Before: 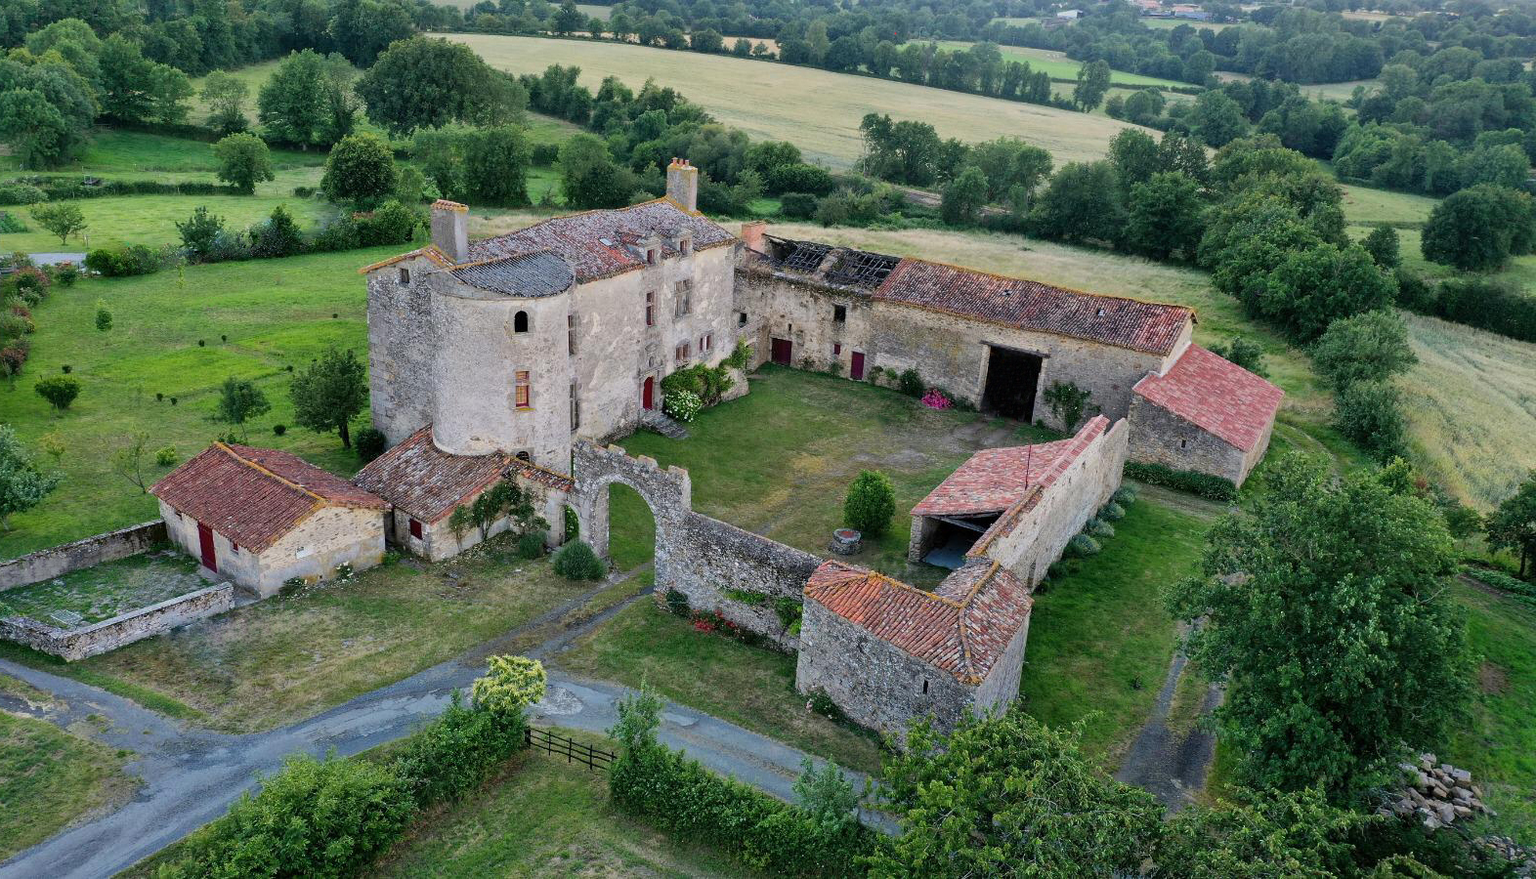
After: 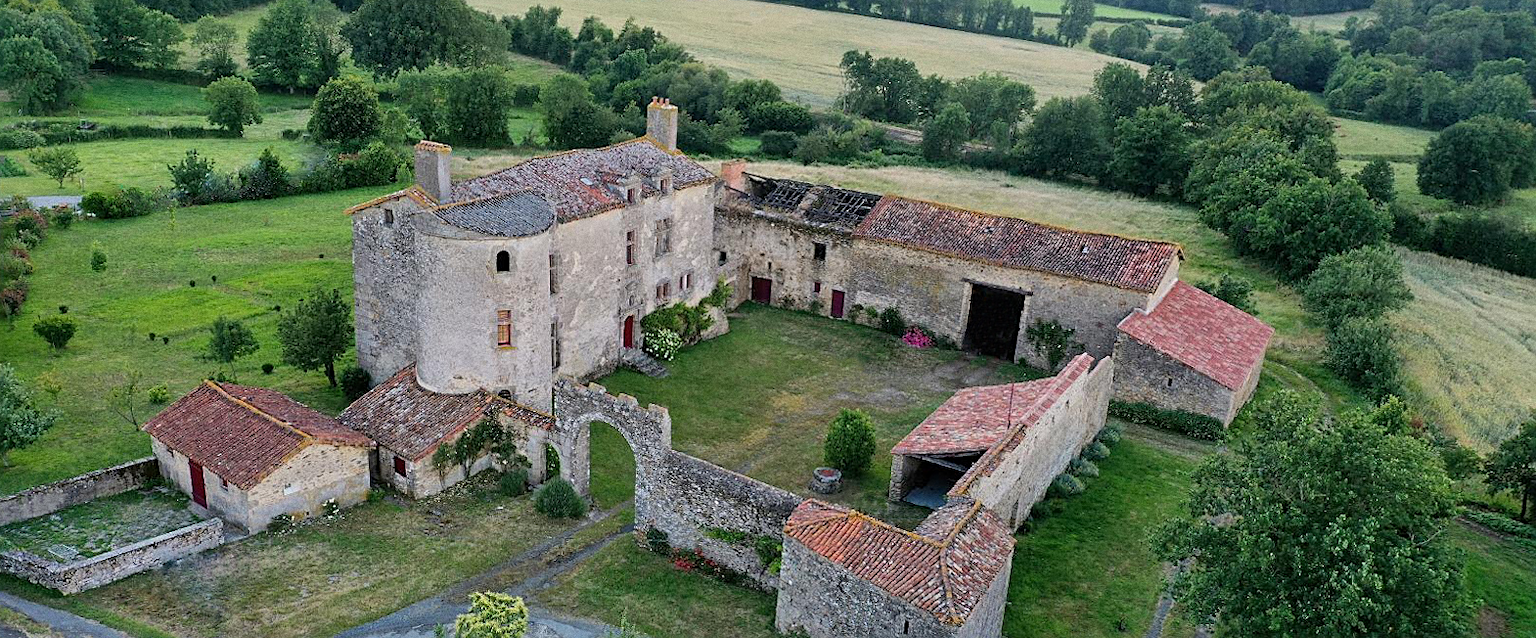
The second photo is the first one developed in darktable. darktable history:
sharpen: on, module defaults
crop and rotate: top 8.293%, bottom 20.996%
rotate and perspective: lens shift (horizontal) -0.055, automatic cropping off
grain: coarseness 0.09 ISO
